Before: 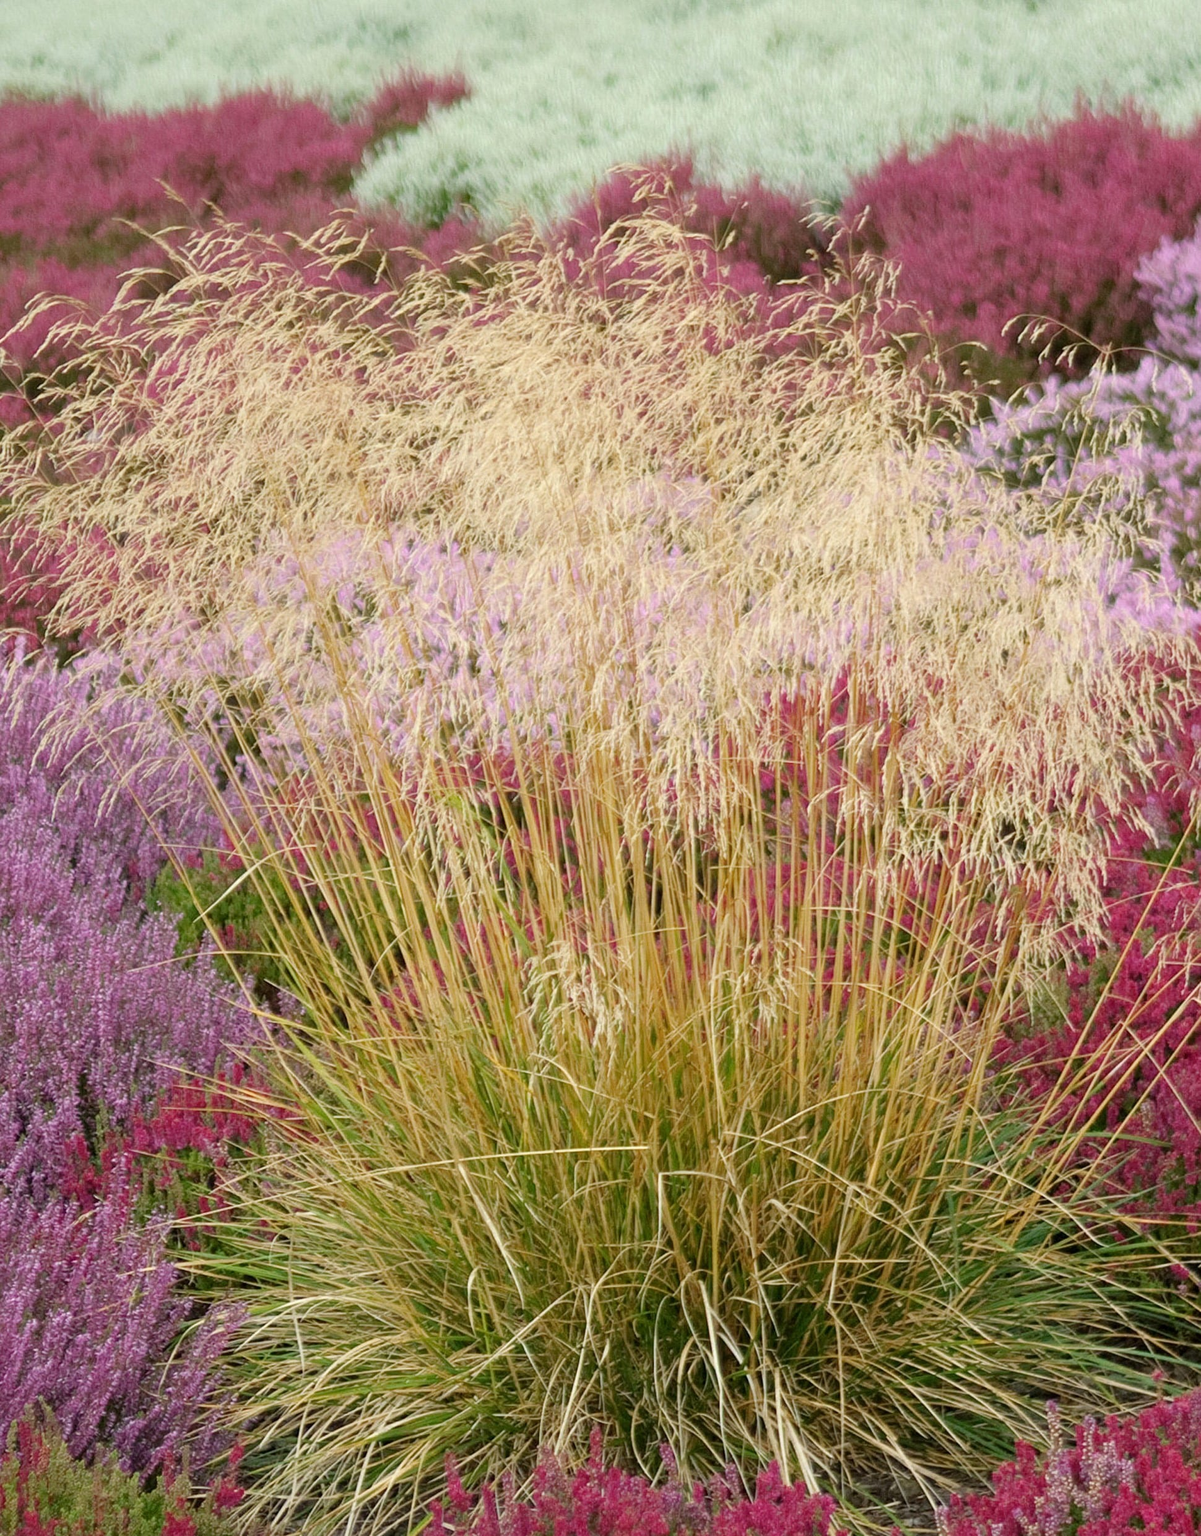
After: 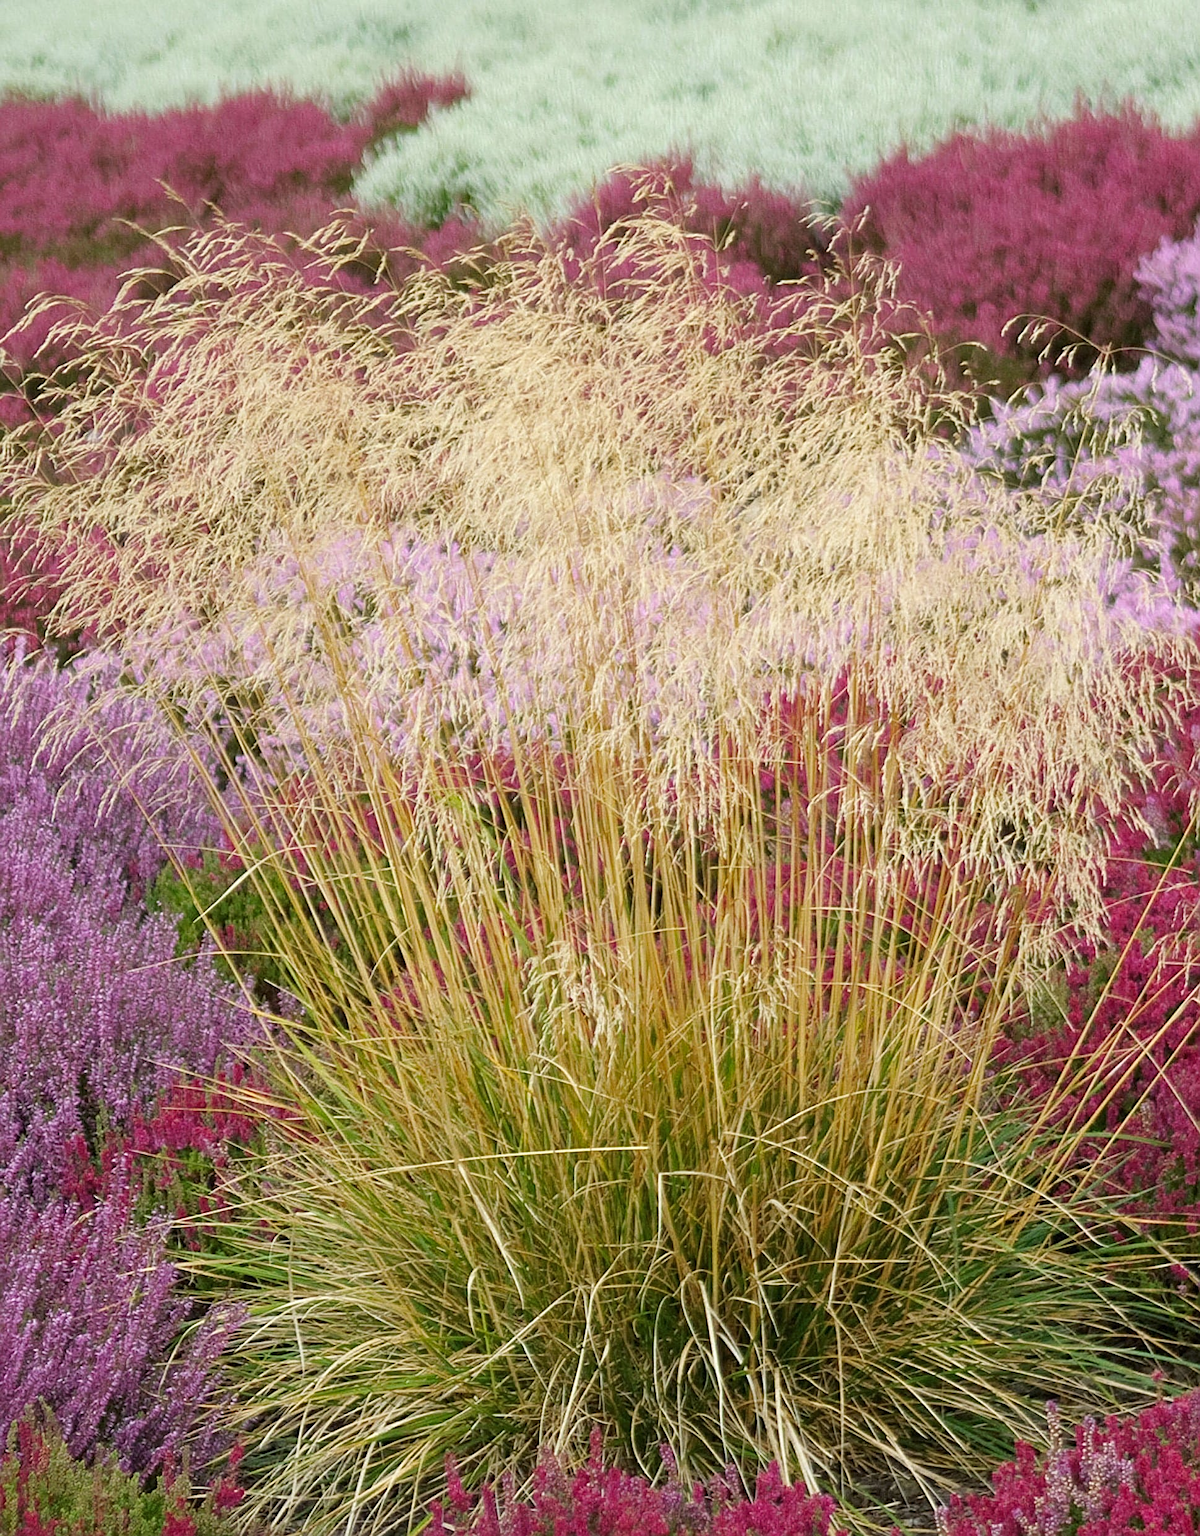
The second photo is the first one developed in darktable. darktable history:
tone curve: curves: ch0 [(0, 0) (0.003, 0.014) (0.011, 0.019) (0.025, 0.029) (0.044, 0.047) (0.069, 0.071) (0.1, 0.101) (0.136, 0.131) (0.177, 0.166) (0.224, 0.212) (0.277, 0.263) (0.335, 0.32) (0.399, 0.387) (0.468, 0.459) (0.543, 0.541) (0.623, 0.626) (0.709, 0.717) (0.801, 0.813) (0.898, 0.909) (1, 1)], preserve colors none
white balance: red 0.983, blue 1.036
sharpen: on, module defaults
color correction: highlights b* 3
